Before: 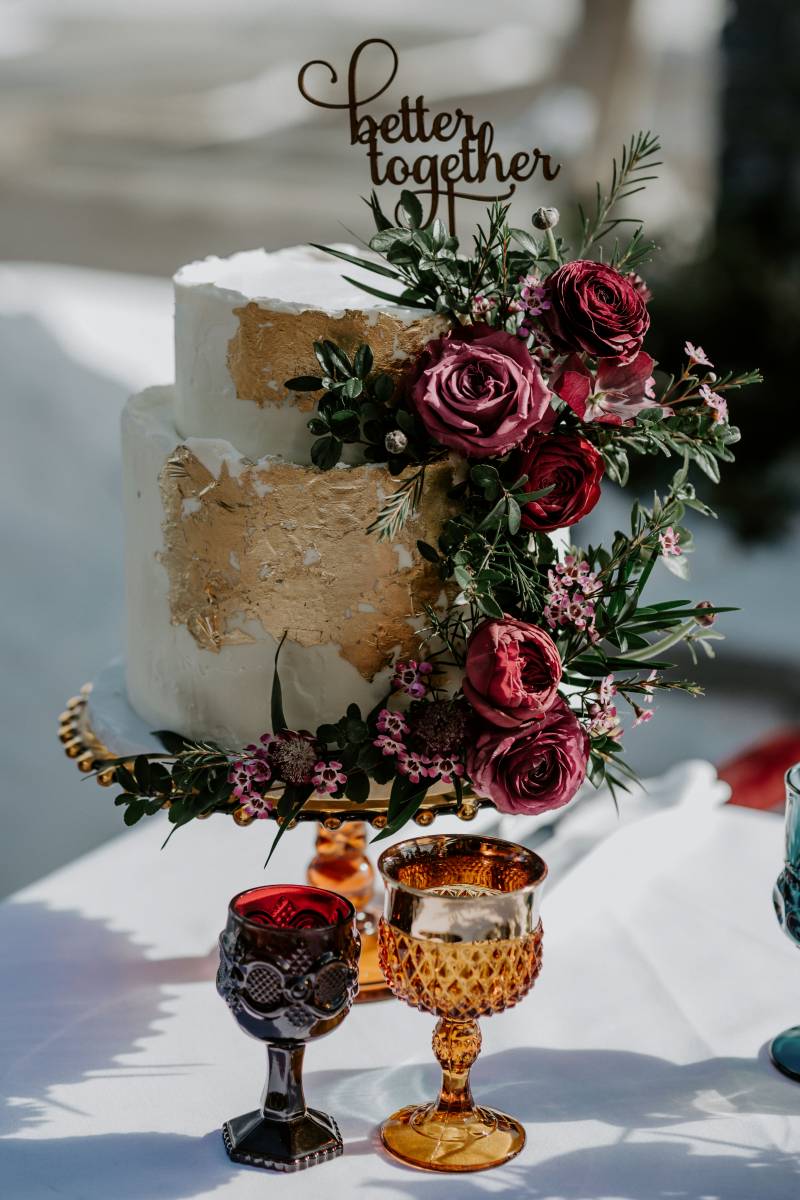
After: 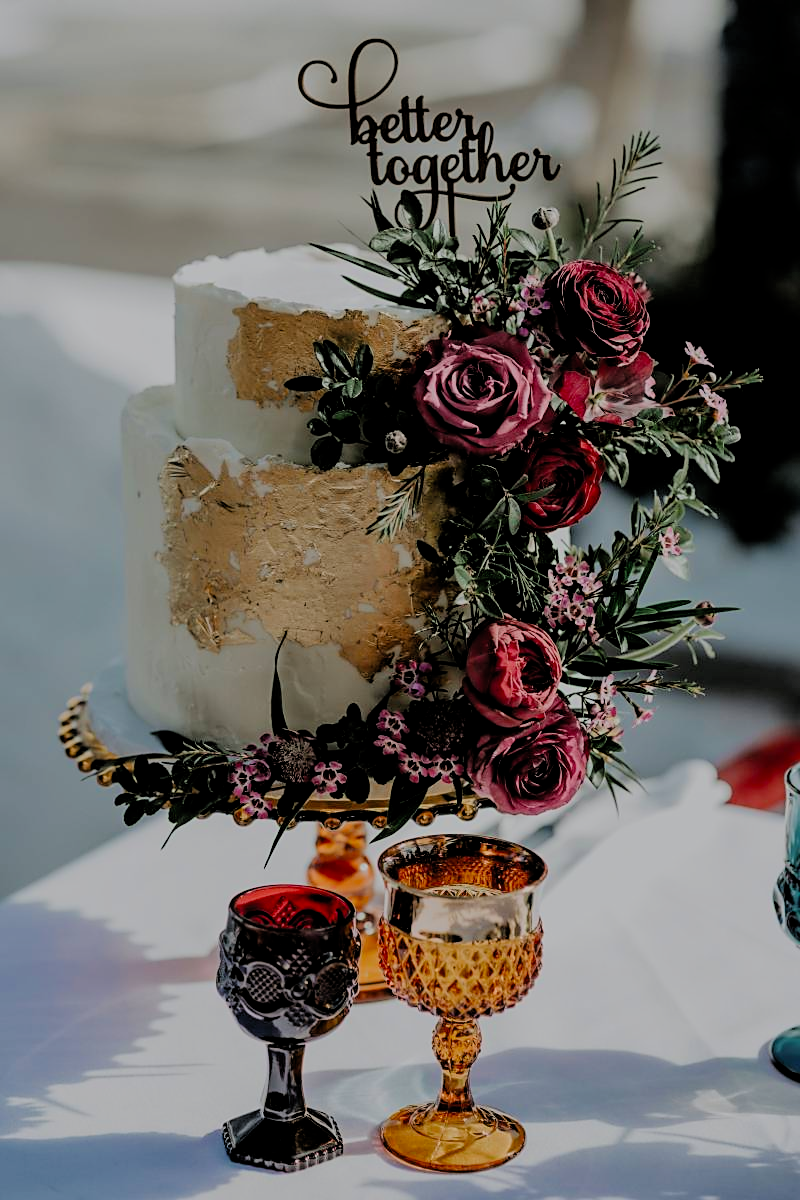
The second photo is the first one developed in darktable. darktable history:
sharpen: radius 1.862, amount 0.414, threshold 1.455
filmic rgb: middle gray luminance 18.1%, black relative exposure -7.53 EV, white relative exposure 8.48 EV, target black luminance 0%, hardness 2.23, latitude 18.69%, contrast 0.886, highlights saturation mix 3.56%, shadows ↔ highlights balance 10.49%, color science v4 (2020)
